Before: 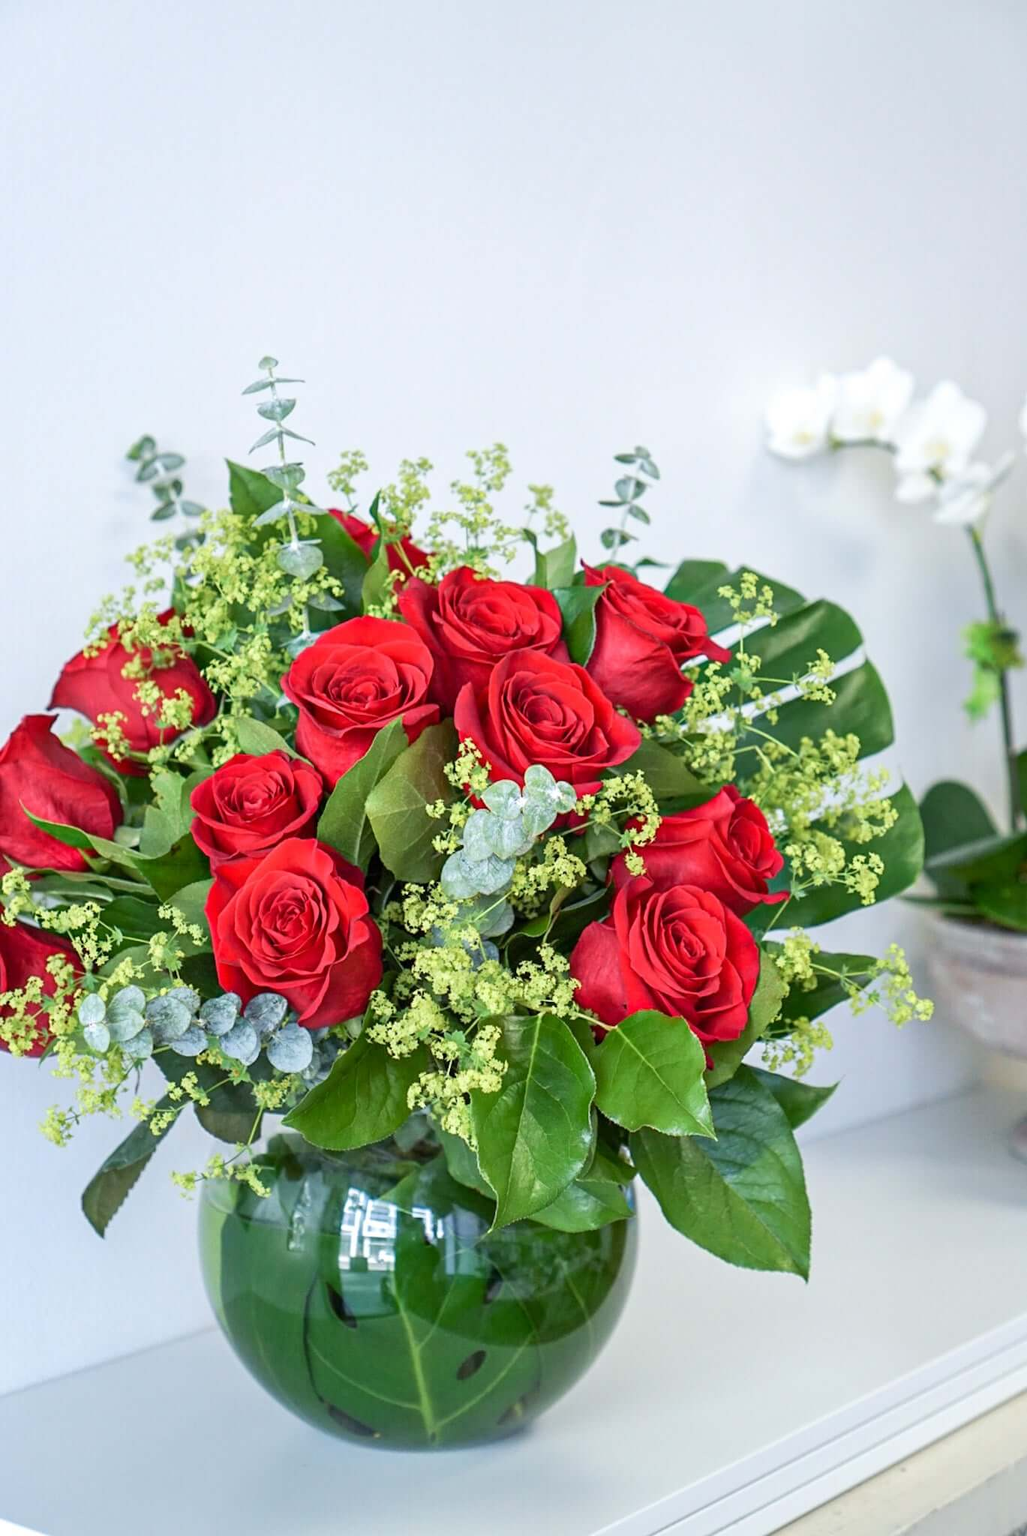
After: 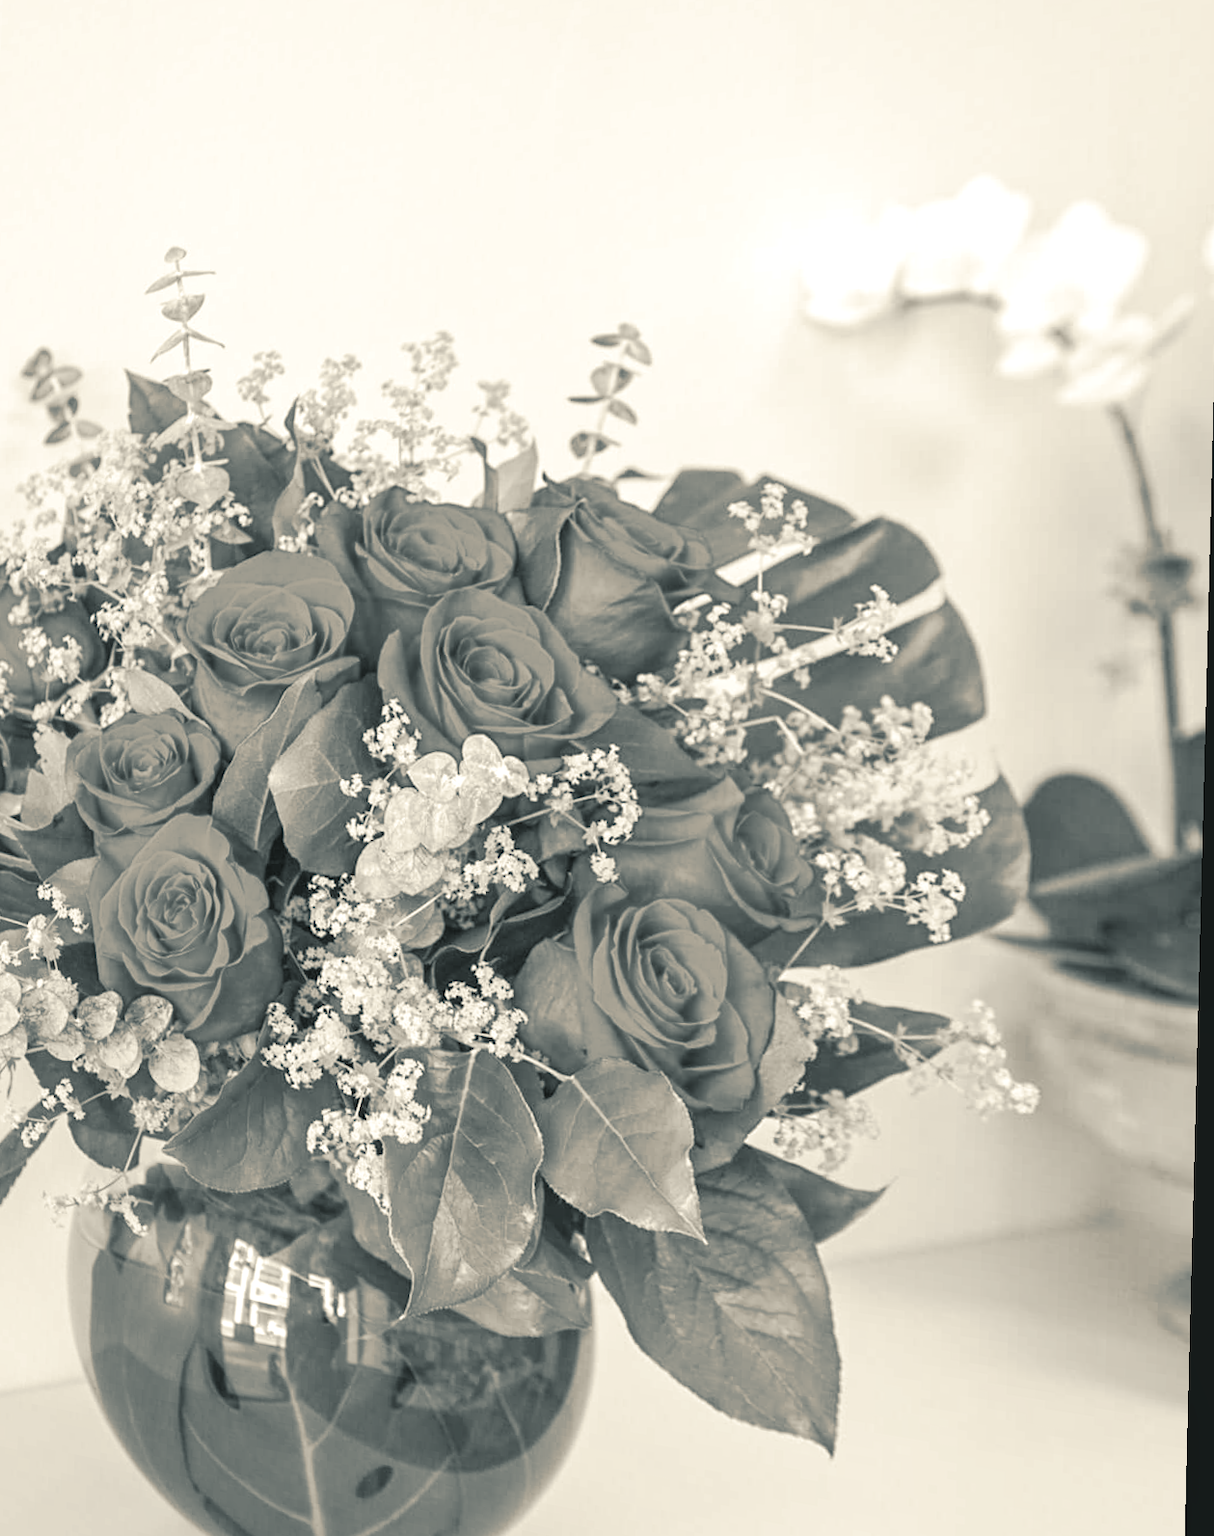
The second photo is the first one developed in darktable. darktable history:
crop and rotate: left 8.262%, top 9.226%
exposure: black level correction 0, exposure 1.741 EV, compensate exposure bias true, compensate highlight preservation false
local contrast: highlights 100%, shadows 100%, detail 131%, midtone range 0.2
white balance: red 0.98, blue 1.034
split-toning: shadows › hue 205.2°, shadows › saturation 0.29, highlights › hue 50.4°, highlights › saturation 0.38, balance -49.9
colorize: hue 41.44°, saturation 22%, source mix 60%, lightness 10.61%
rotate and perspective: rotation 1.69°, lens shift (vertical) -0.023, lens shift (horizontal) -0.291, crop left 0.025, crop right 0.988, crop top 0.092, crop bottom 0.842
